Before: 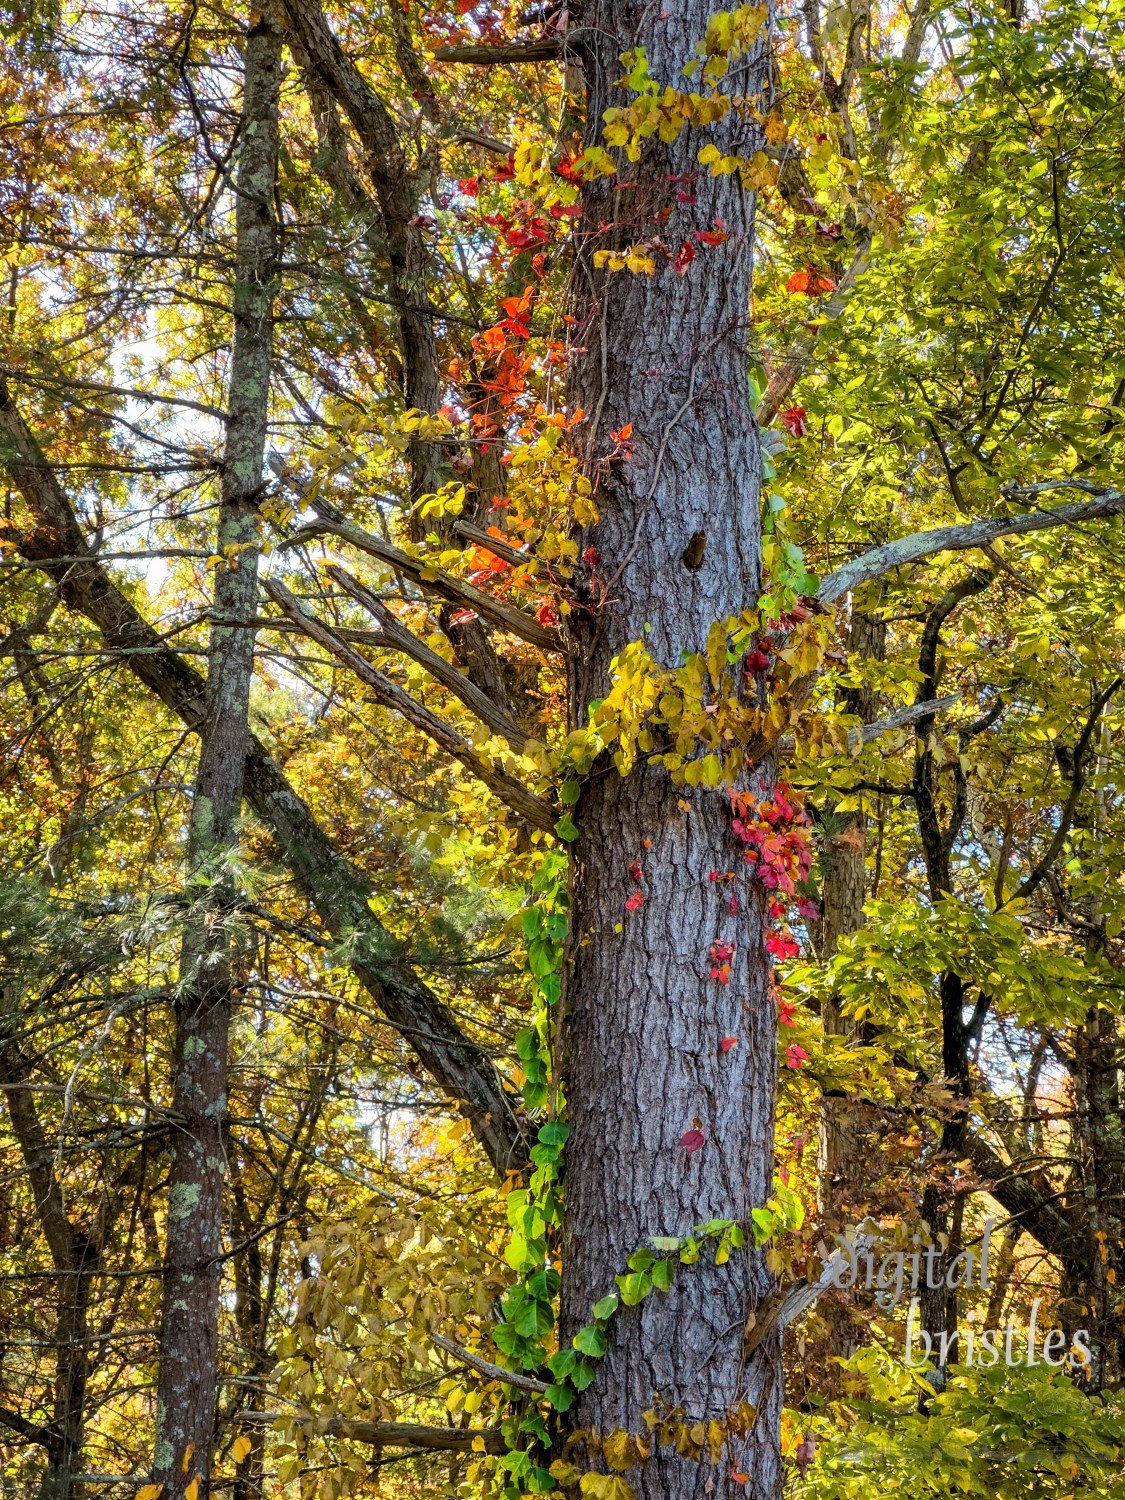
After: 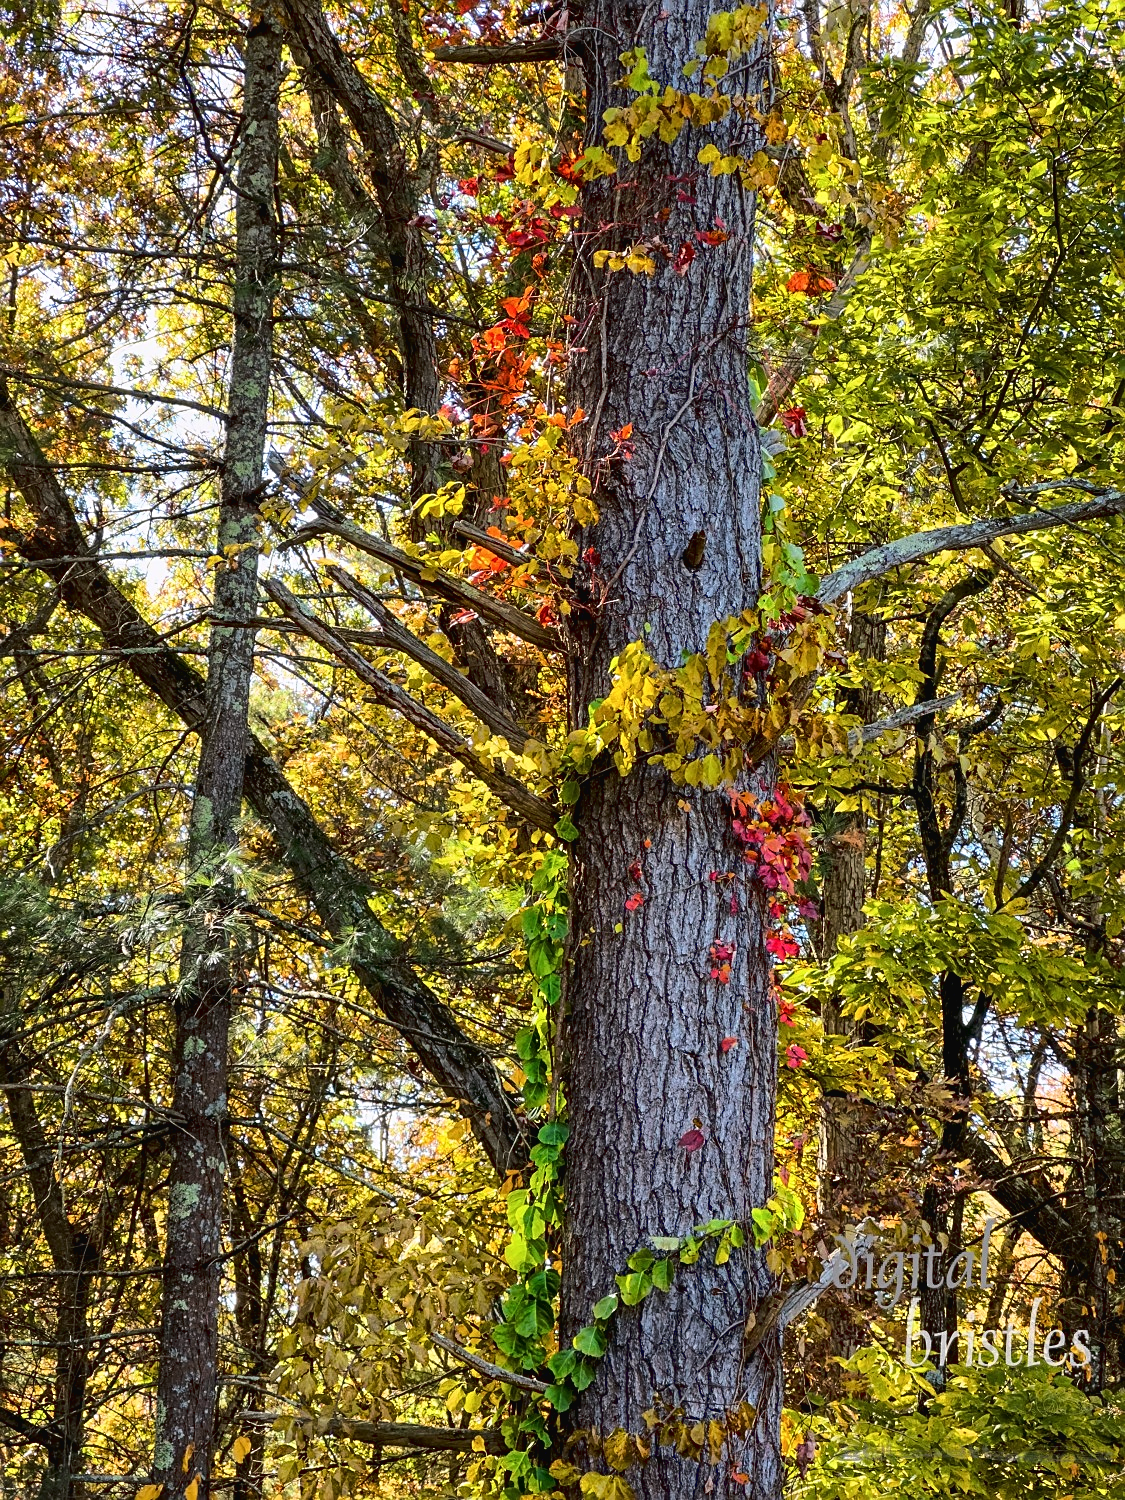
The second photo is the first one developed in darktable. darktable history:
sharpen: on, module defaults
exposure: black level correction 0.002, exposure -0.099 EV, compensate highlight preservation false
tone curve: curves: ch0 [(0, 0.021) (0.059, 0.053) (0.212, 0.18) (0.337, 0.304) (0.495, 0.505) (0.725, 0.731) (0.89, 0.919) (1, 1)]; ch1 [(0, 0) (0.094, 0.081) (0.285, 0.299) (0.413, 0.43) (0.479, 0.475) (0.54, 0.55) (0.615, 0.65) (0.683, 0.688) (1, 1)]; ch2 [(0, 0) (0.257, 0.217) (0.434, 0.434) (0.498, 0.507) (0.599, 0.578) (1, 1)], color space Lab, linked channels
color calibration: illuminant custom, x 0.349, y 0.365, temperature 4899.89 K
